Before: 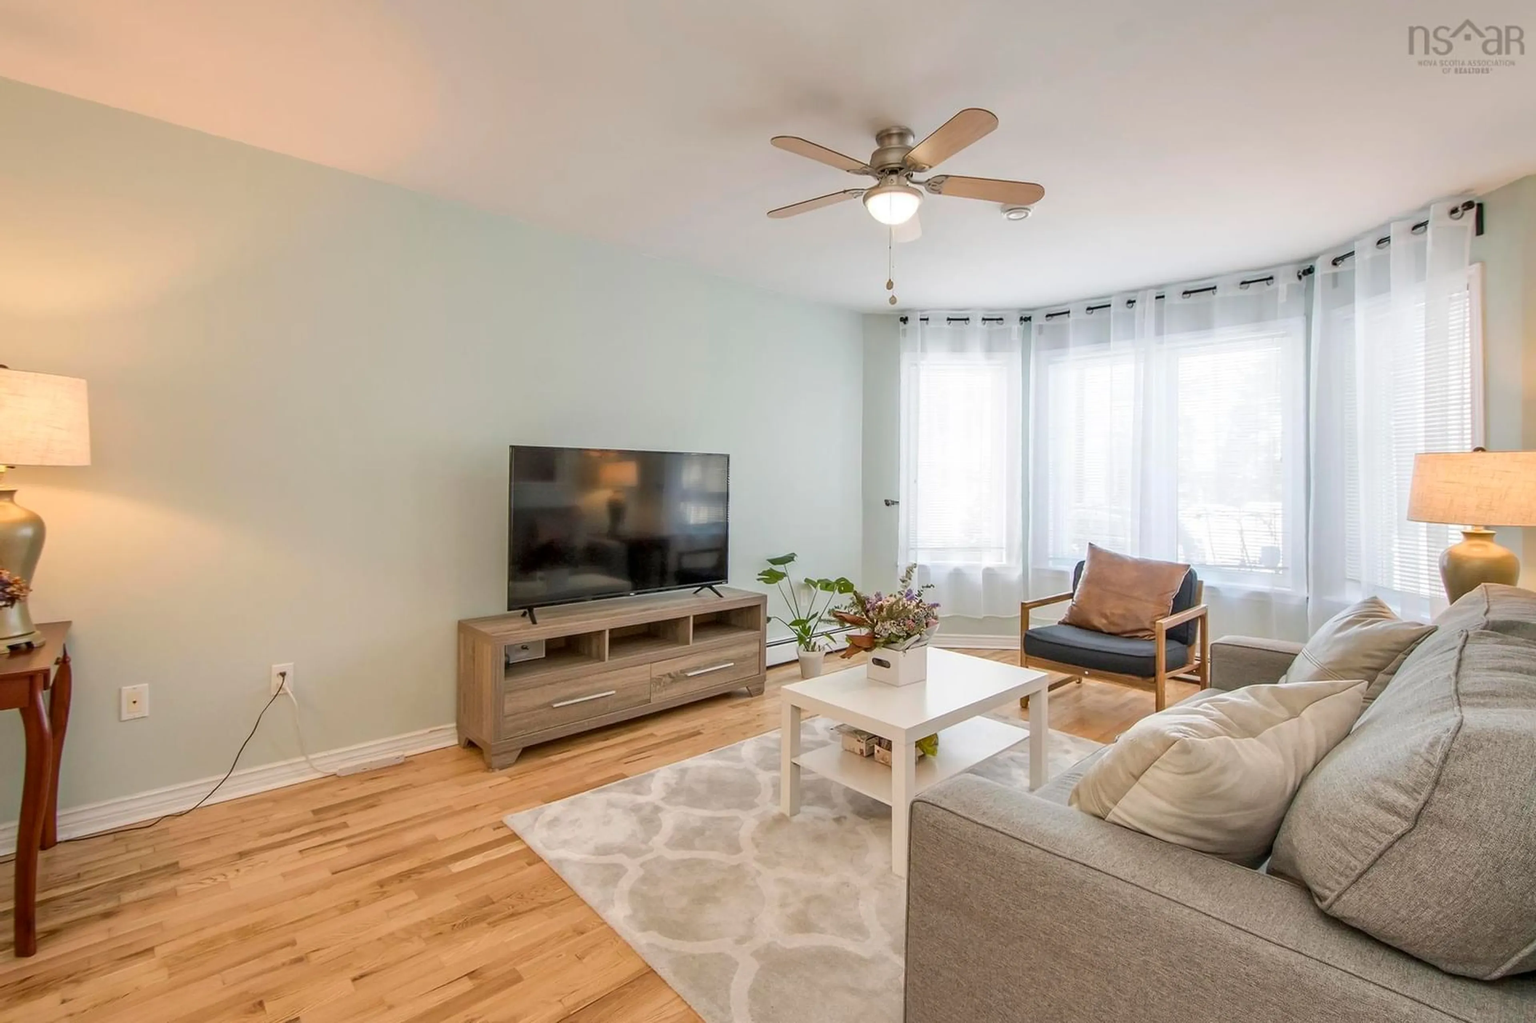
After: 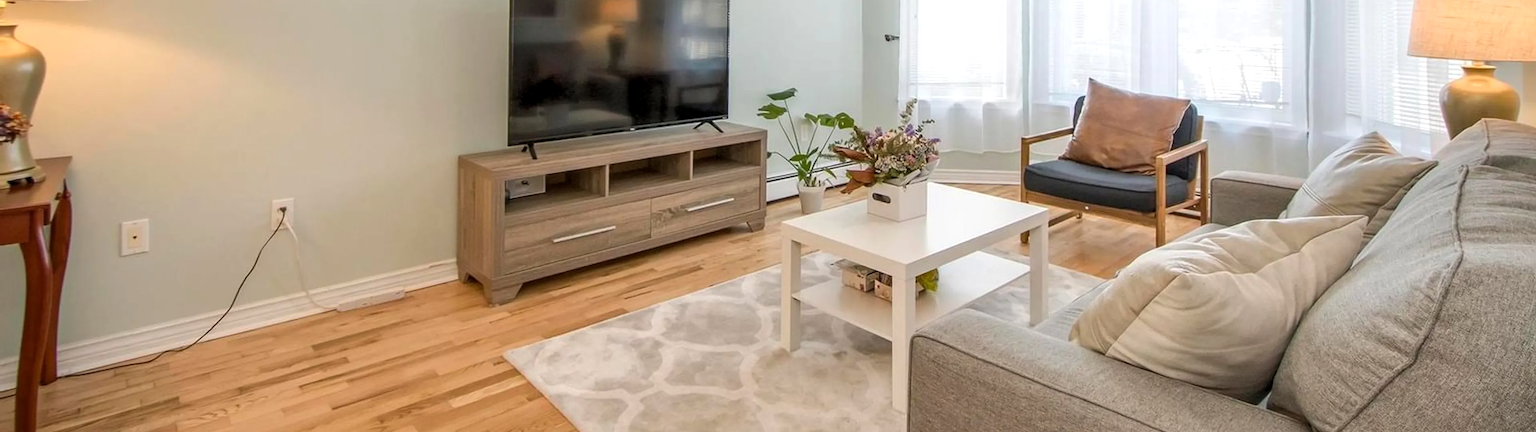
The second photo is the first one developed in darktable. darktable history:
levels: levels [0.016, 0.492, 0.969]
crop: top 45.487%, bottom 12.195%
